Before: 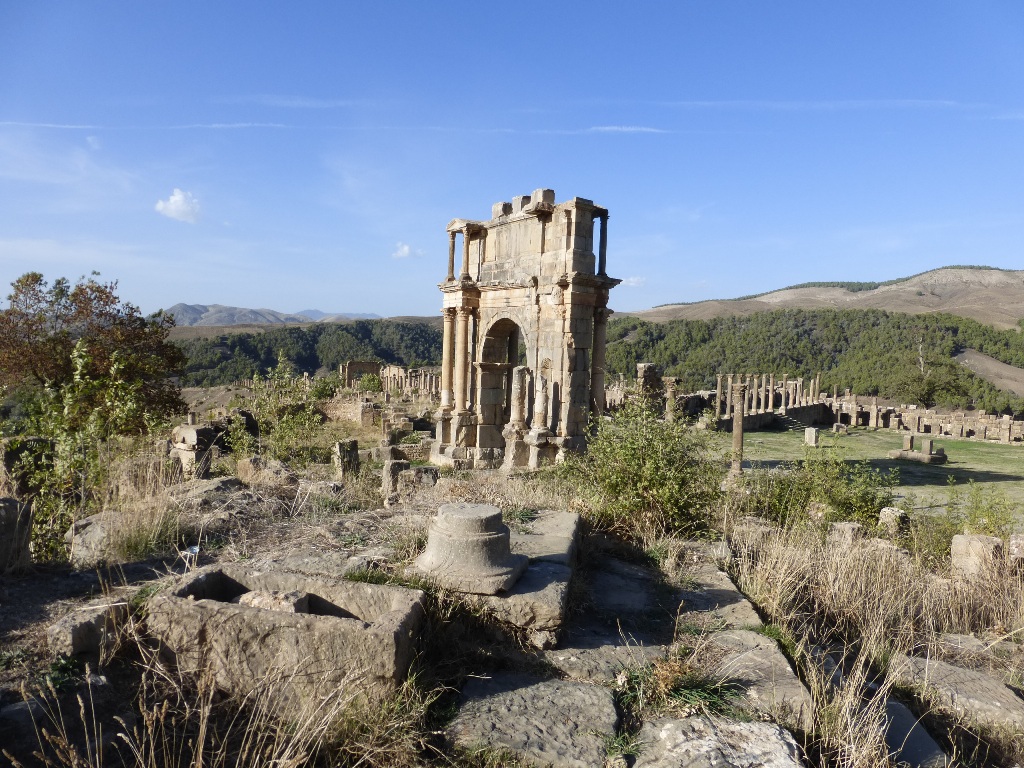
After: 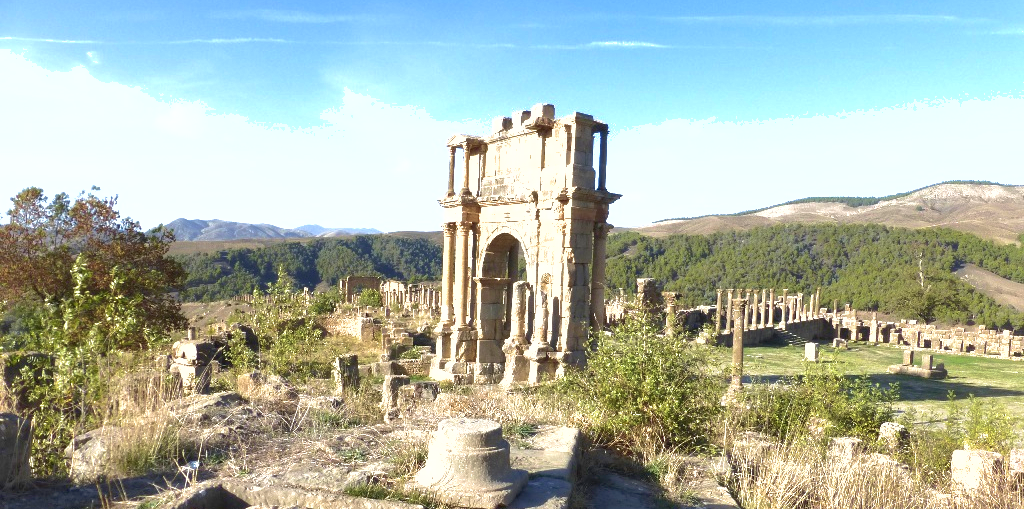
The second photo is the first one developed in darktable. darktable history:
velvia: on, module defaults
crop: top 11.146%, bottom 22.457%
exposure: black level correction 0, exposure 1 EV, compensate highlight preservation false
shadows and highlights: on, module defaults
